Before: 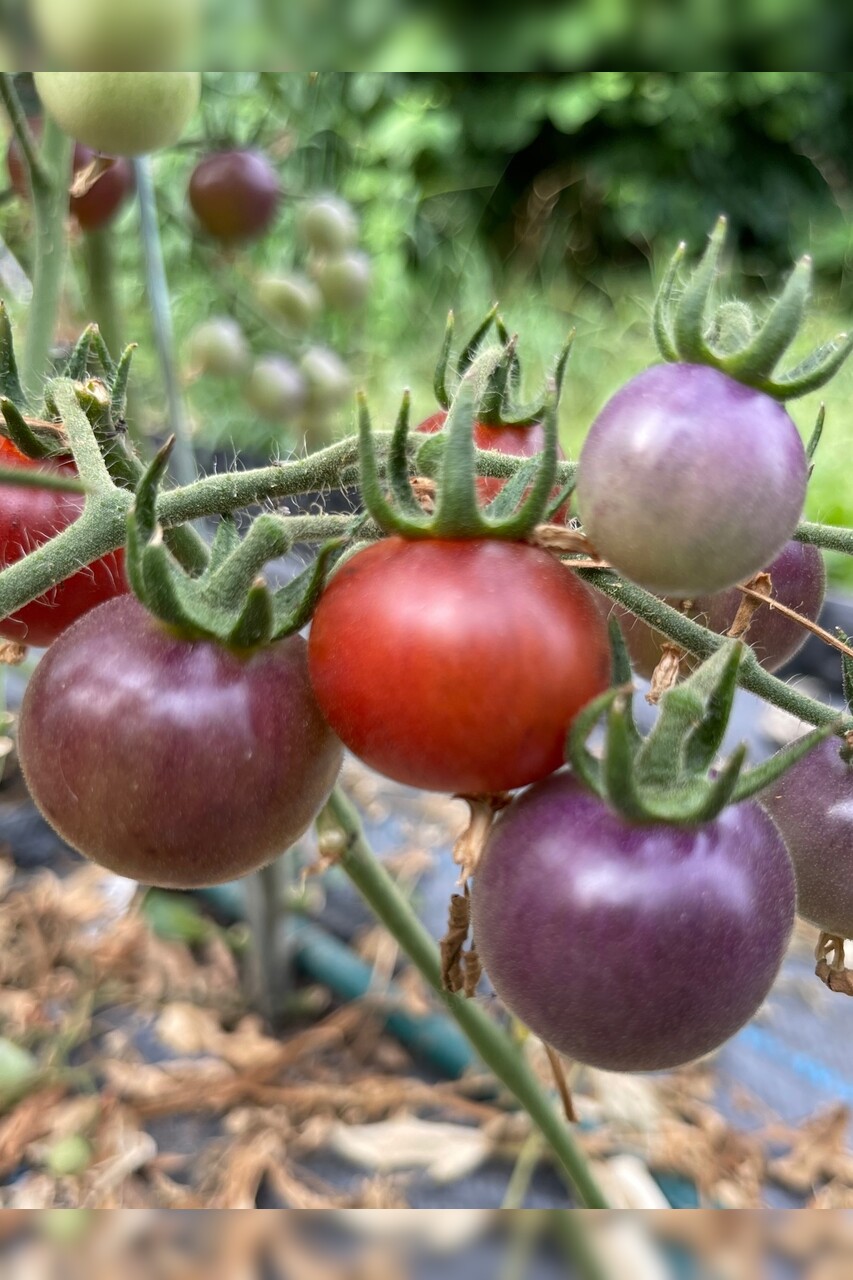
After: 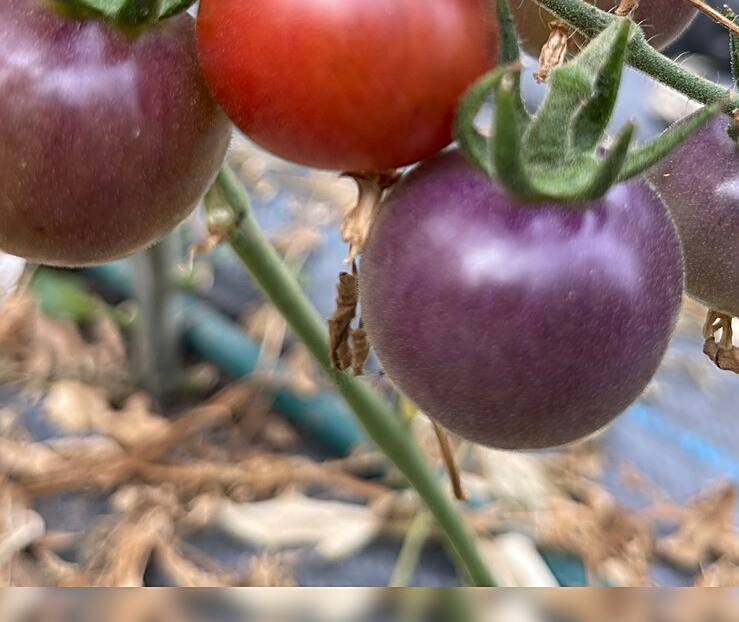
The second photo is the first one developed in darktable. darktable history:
crop and rotate: left 13.276%, top 48.599%, bottom 2.801%
sharpen: on, module defaults
